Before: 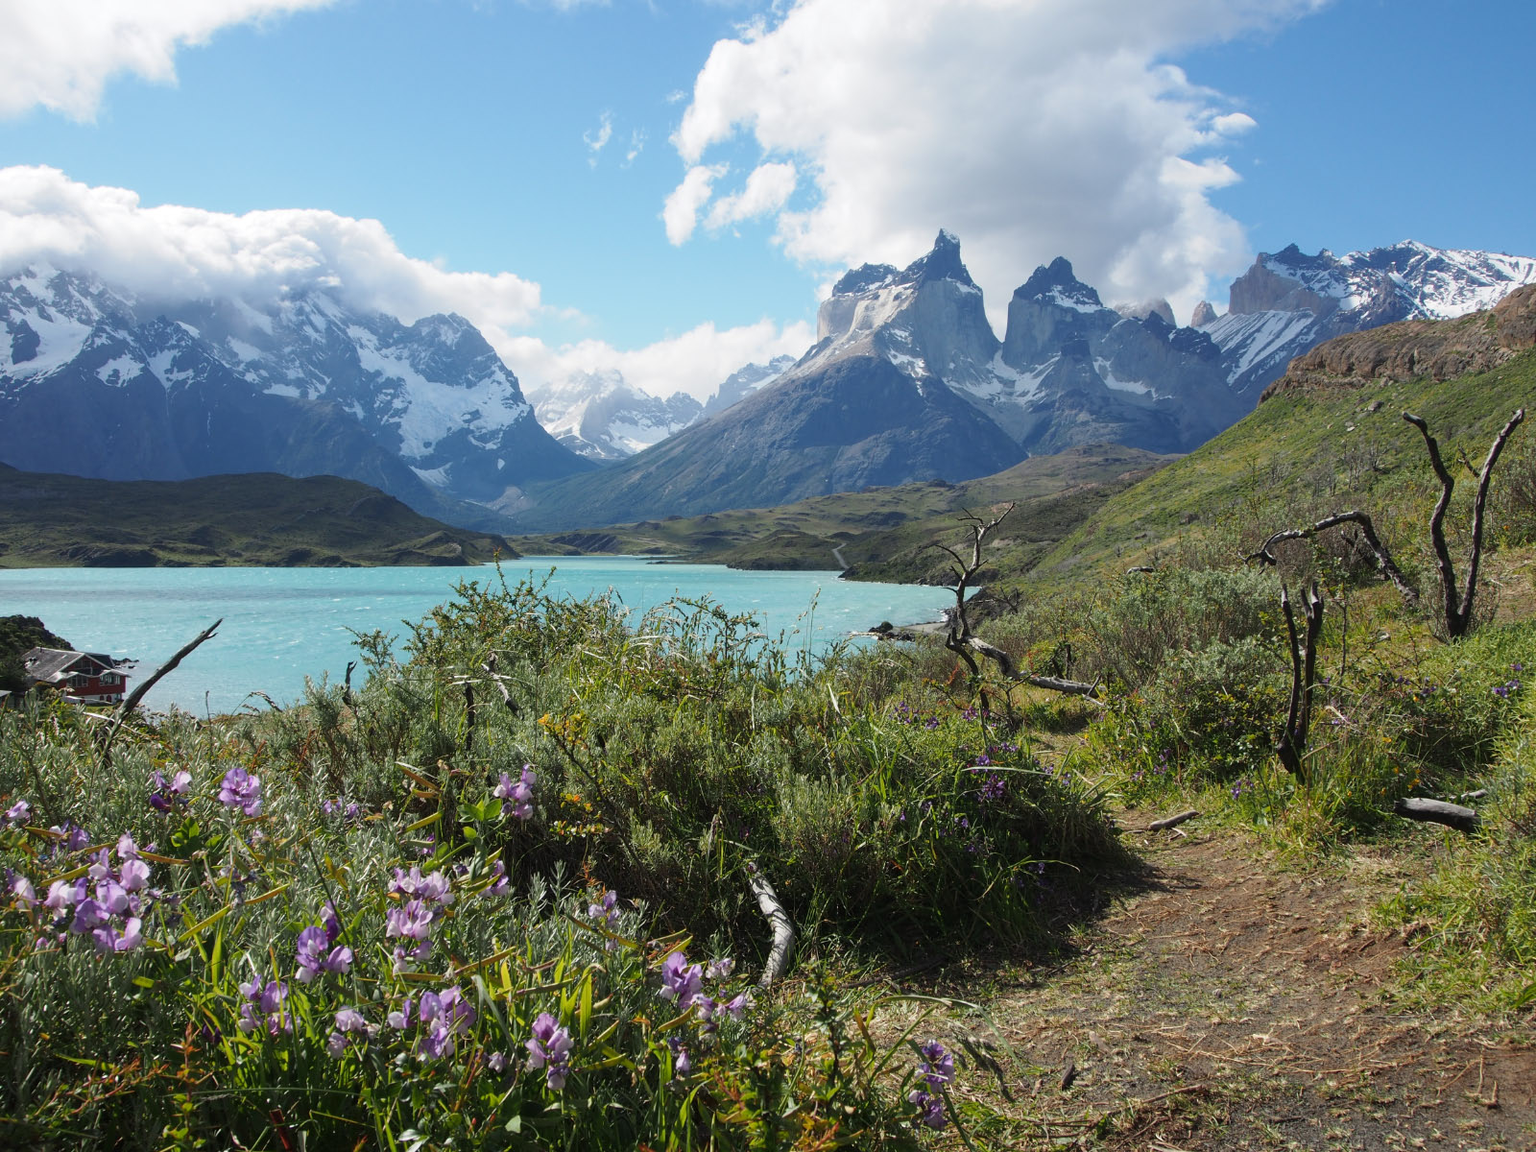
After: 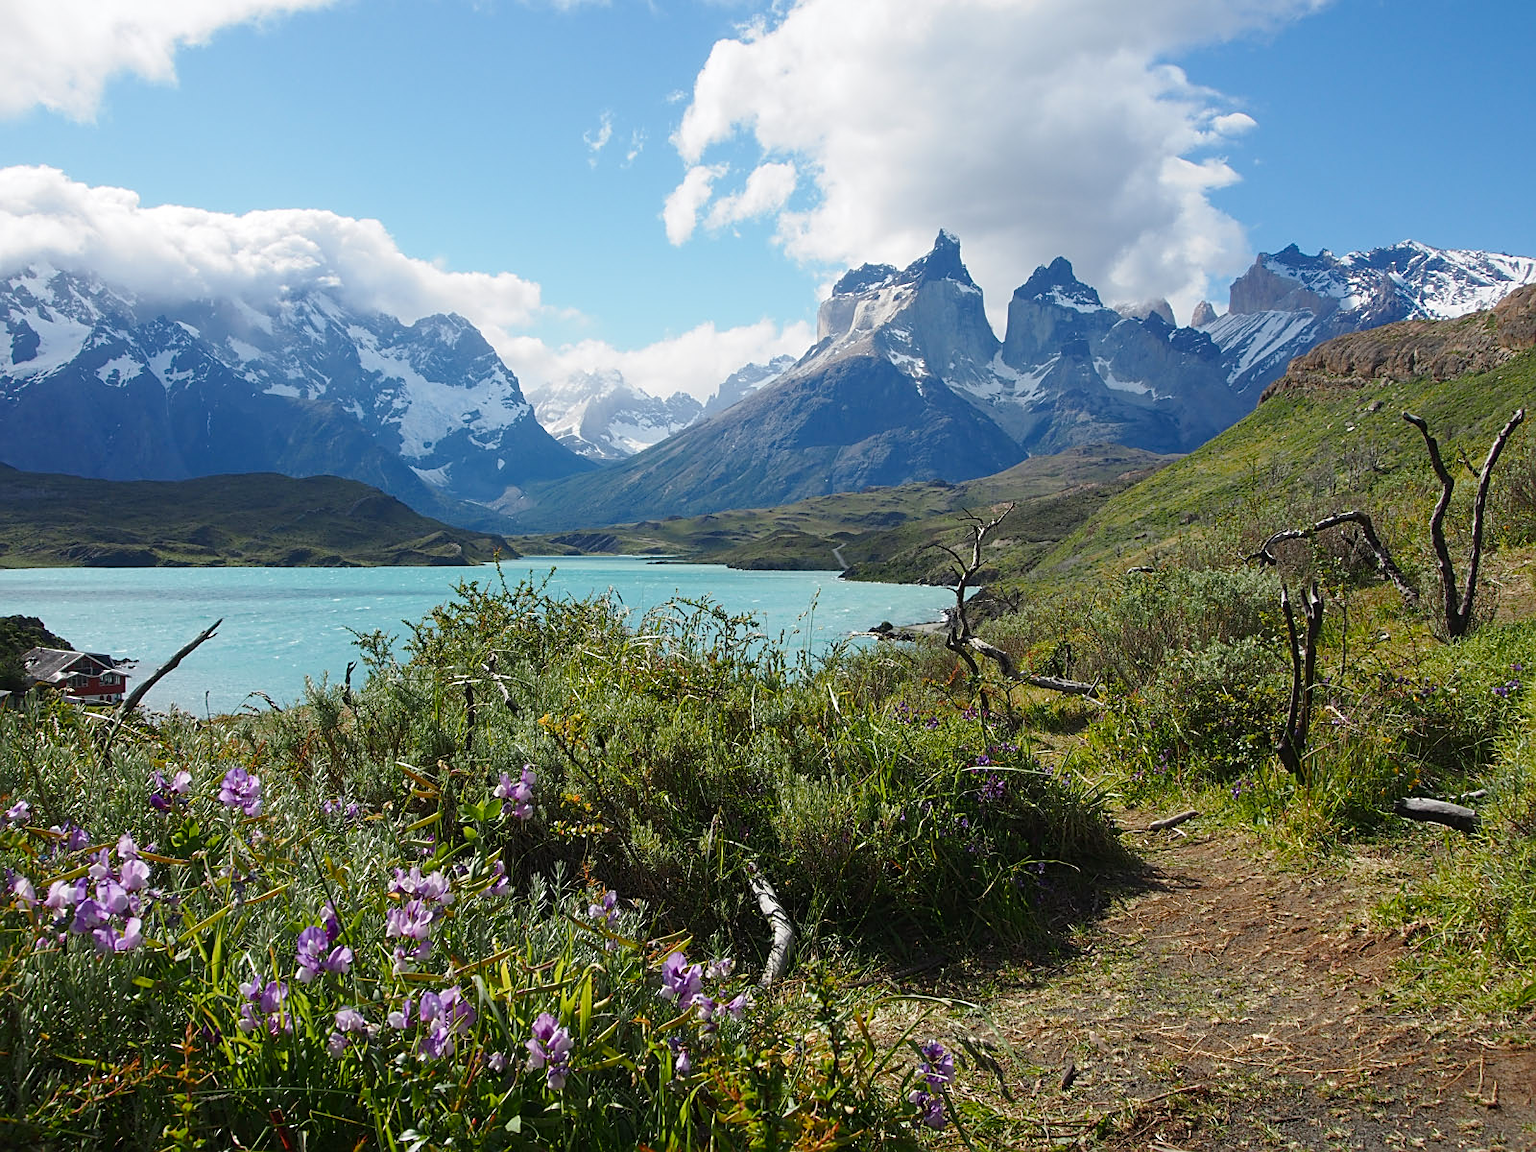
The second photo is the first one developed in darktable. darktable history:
color balance rgb: perceptual saturation grading › global saturation 20%, perceptual saturation grading › highlights -25%, perceptual saturation grading › shadows 25%
sharpen: on, module defaults
